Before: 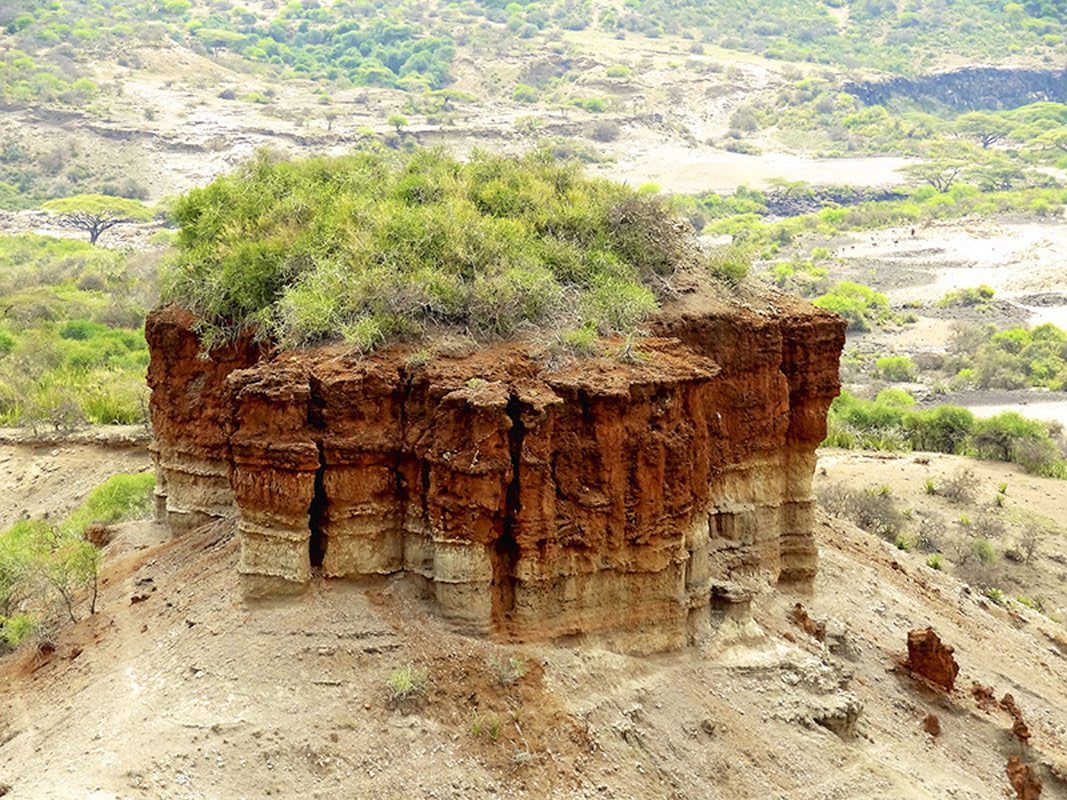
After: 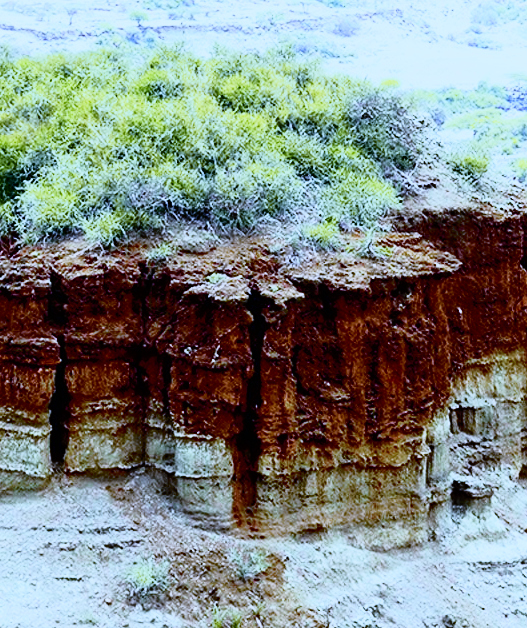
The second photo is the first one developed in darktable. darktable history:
white balance: red 0.766, blue 1.537
tone curve: curves: ch0 [(0, 0) (0.046, 0.031) (0.163, 0.114) (0.391, 0.432) (0.488, 0.561) (0.695, 0.839) (0.785, 0.904) (1, 0.965)]; ch1 [(0, 0) (0.248, 0.252) (0.427, 0.412) (0.482, 0.462) (0.499, 0.499) (0.518, 0.518) (0.535, 0.577) (0.585, 0.623) (0.679, 0.743) (0.788, 0.809) (1, 1)]; ch2 [(0, 0) (0.313, 0.262) (0.427, 0.417) (0.473, 0.47) (0.503, 0.503) (0.523, 0.515) (0.557, 0.596) (0.598, 0.646) (0.708, 0.771) (1, 1)], color space Lab, independent channels, preserve colors none
sigmoid: skew -0.2, preserve hue 0%, red attenuation 0.1, red rotation 0.035, green attenuation 0.1, green rotation -0.017, blue attenuation 0.15, blue rotation -0.052, base primaries Rec2020
crop and rotate: angle 0.02°, left 24.353%, top 13.219%, right 26.156%, bottom 8.224%
